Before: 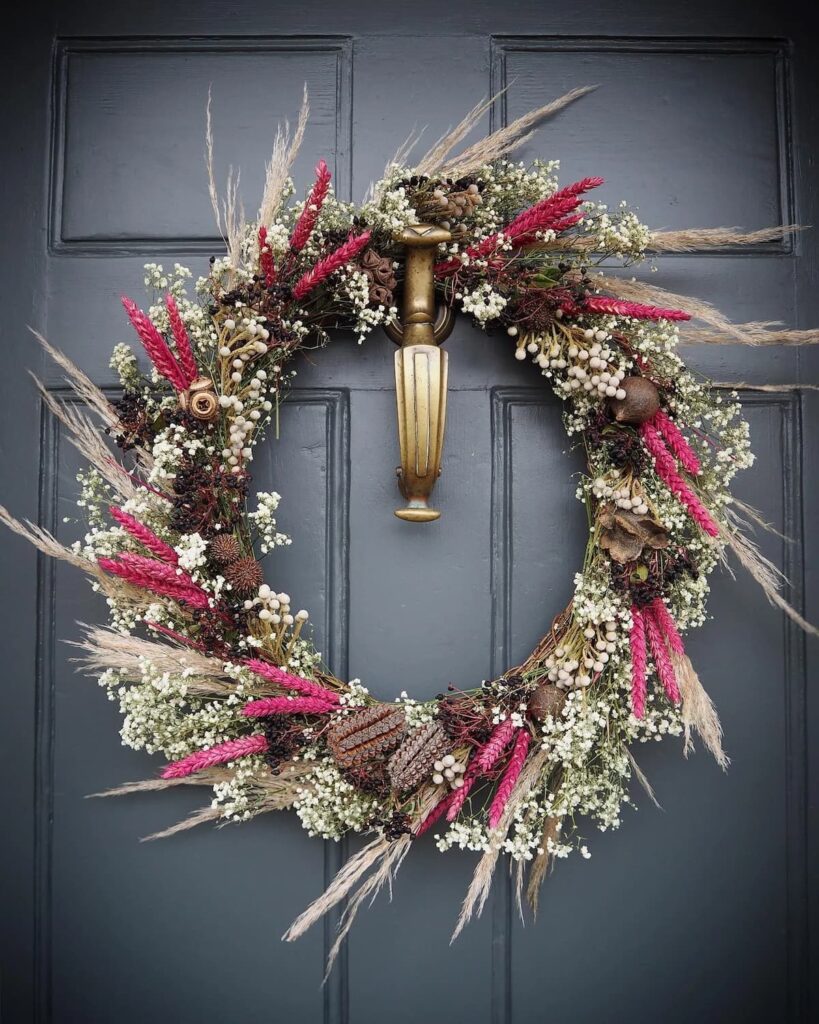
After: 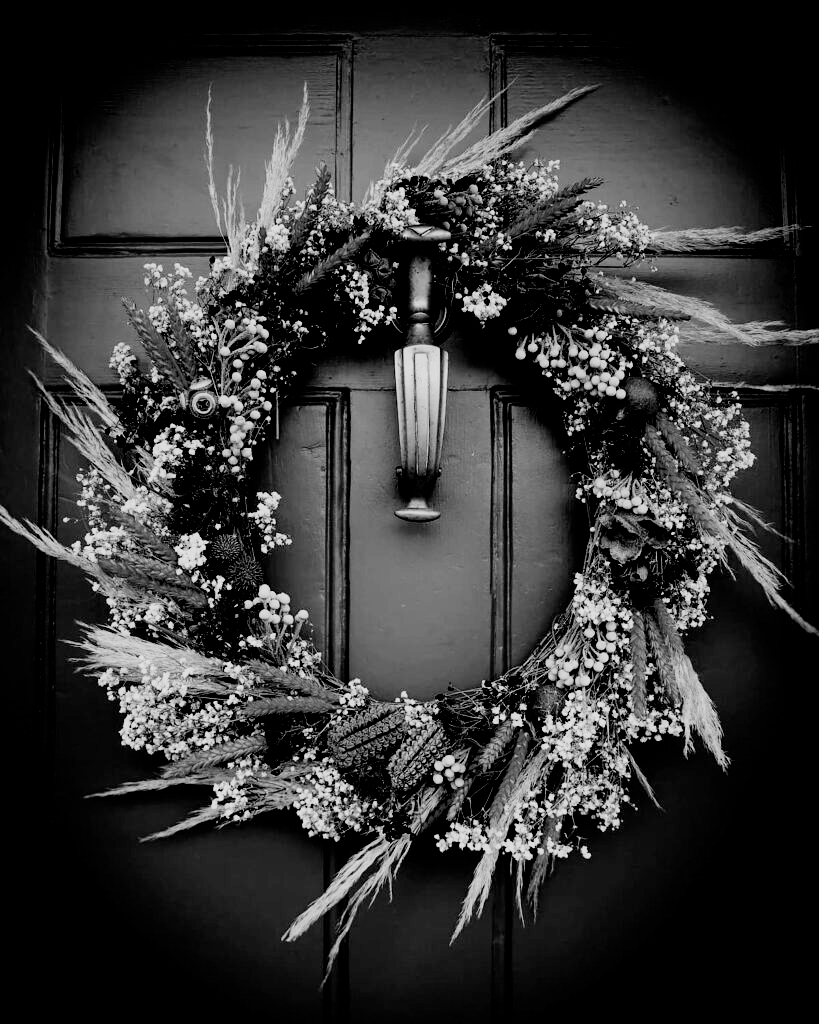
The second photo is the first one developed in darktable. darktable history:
filmic rgb: black relative exposure -5 EV, hardness 2.88, contrast 1.5
monochrome: a 32, b 64, size 2.3
exposure: black level correction 0.056, exposure -0.039 EV, compensate highlight preservation false
